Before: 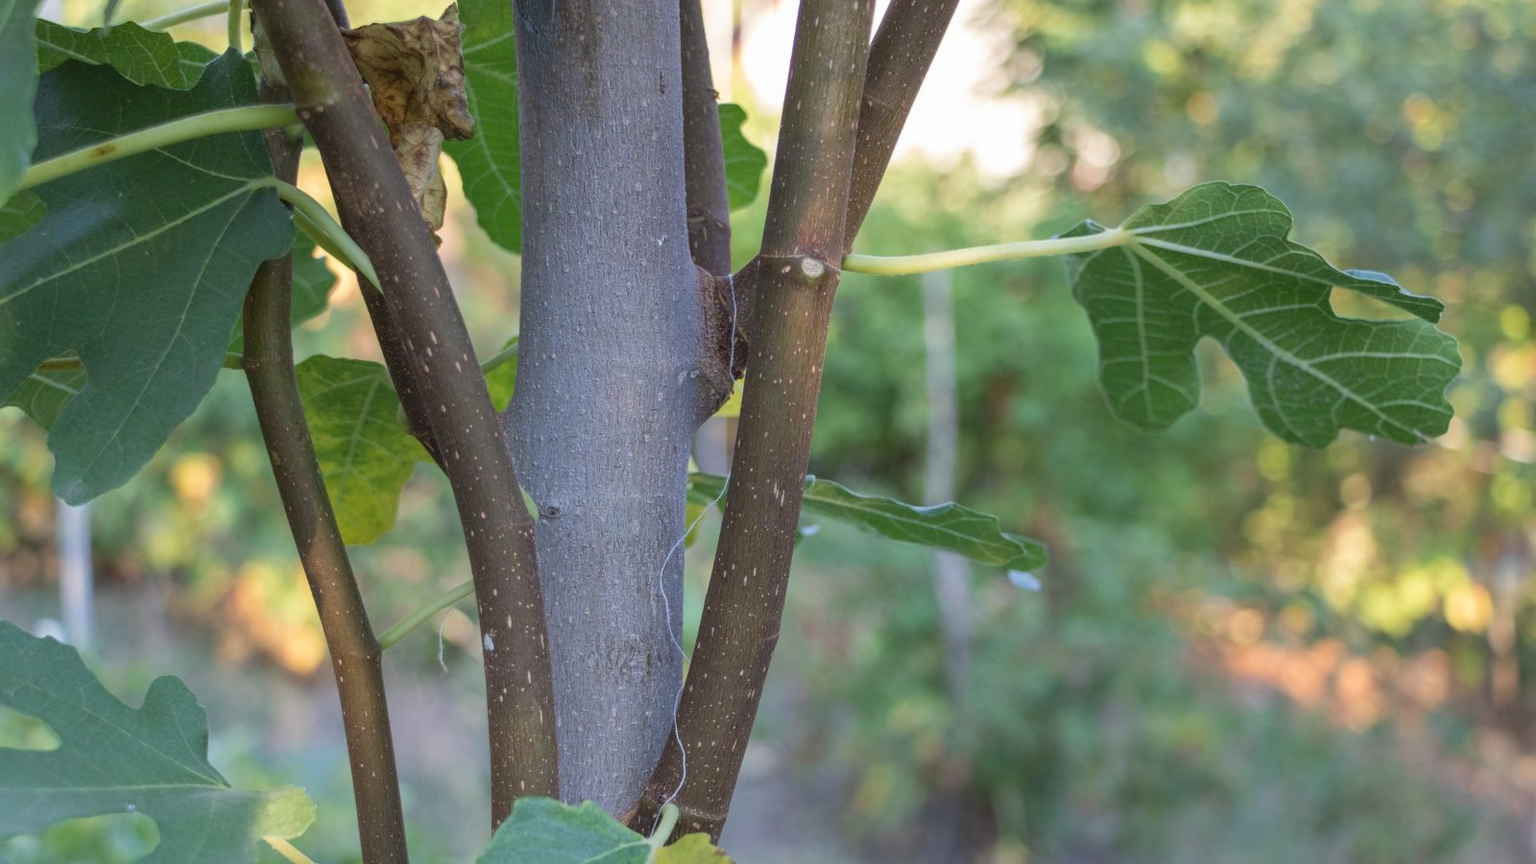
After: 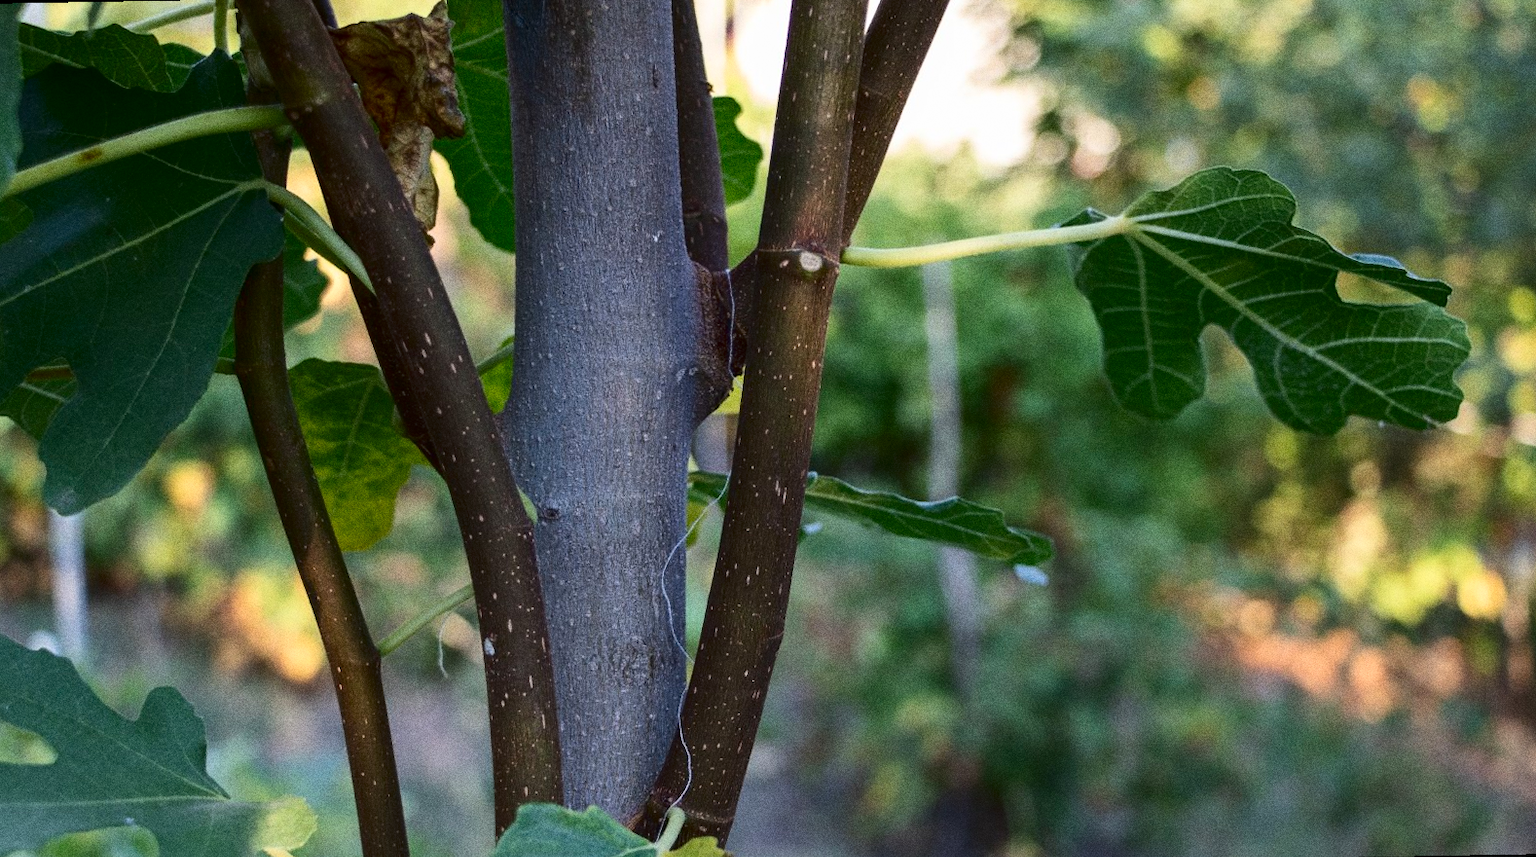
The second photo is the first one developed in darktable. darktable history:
contrast brightness saturation: contrast 0.24, brightness -0.24, saturation 0.14
color zones: curves: ch0 [(0, 0.5) (0.143, 0.5) (0.286, 0.5) (0.429, 0.5) (0.571, 0.5) (0.714, 0.476) (0.857, 0.5) (1, 0.5)]; ch2 [(0, 0.5) (0.143, 0.5) (0.286, 0.5) (0.429, 0.5) (0.571, 0.5) (0.714, 0.487) (0.857, 0.5) (1, 0.5)]
grain: coarseness 0.09 ISO, strength 40%
rotate and perspective: rotation -1°, crop left 0.011, crop right 0.989, crop top 0.025, crop bottom 0.975
